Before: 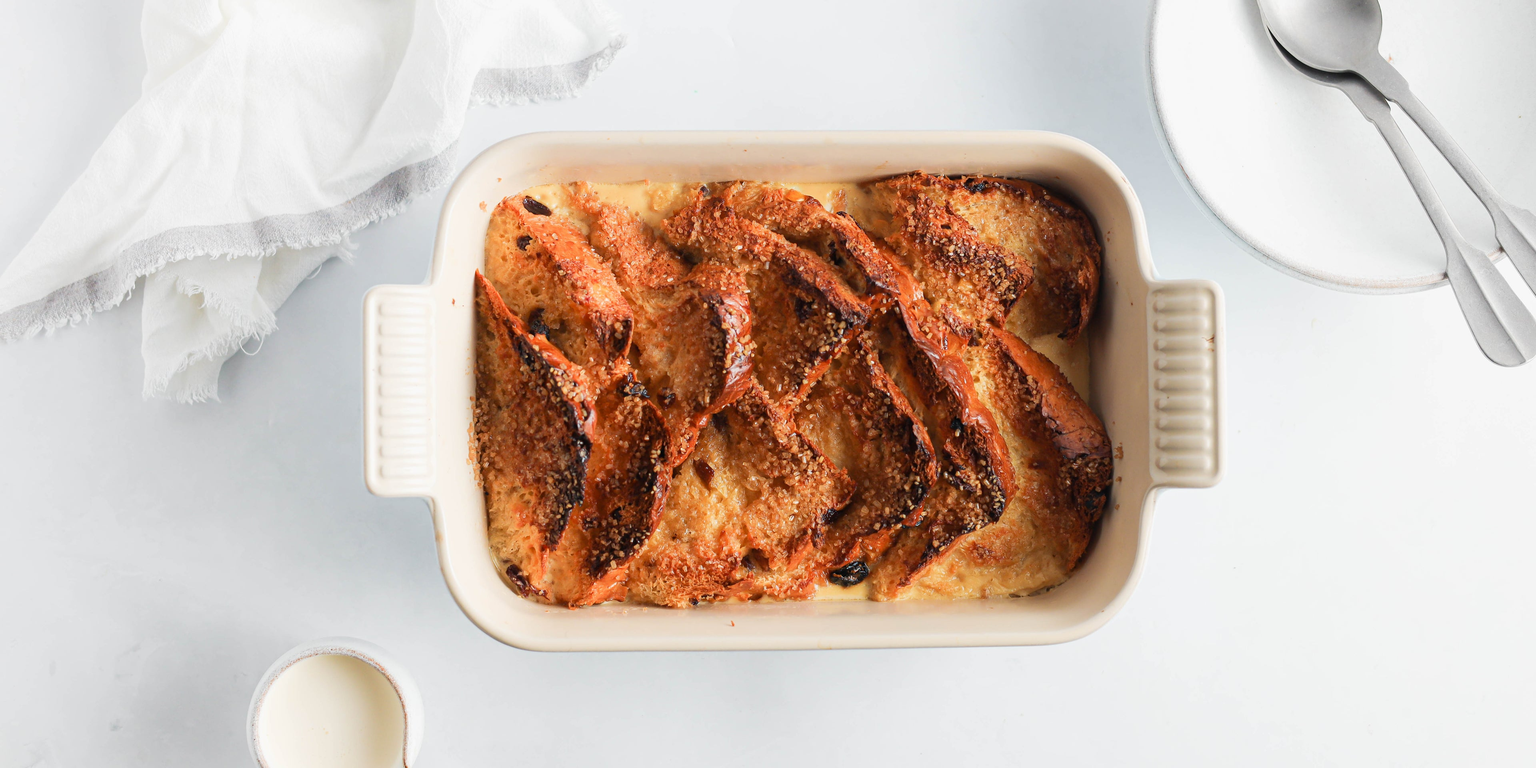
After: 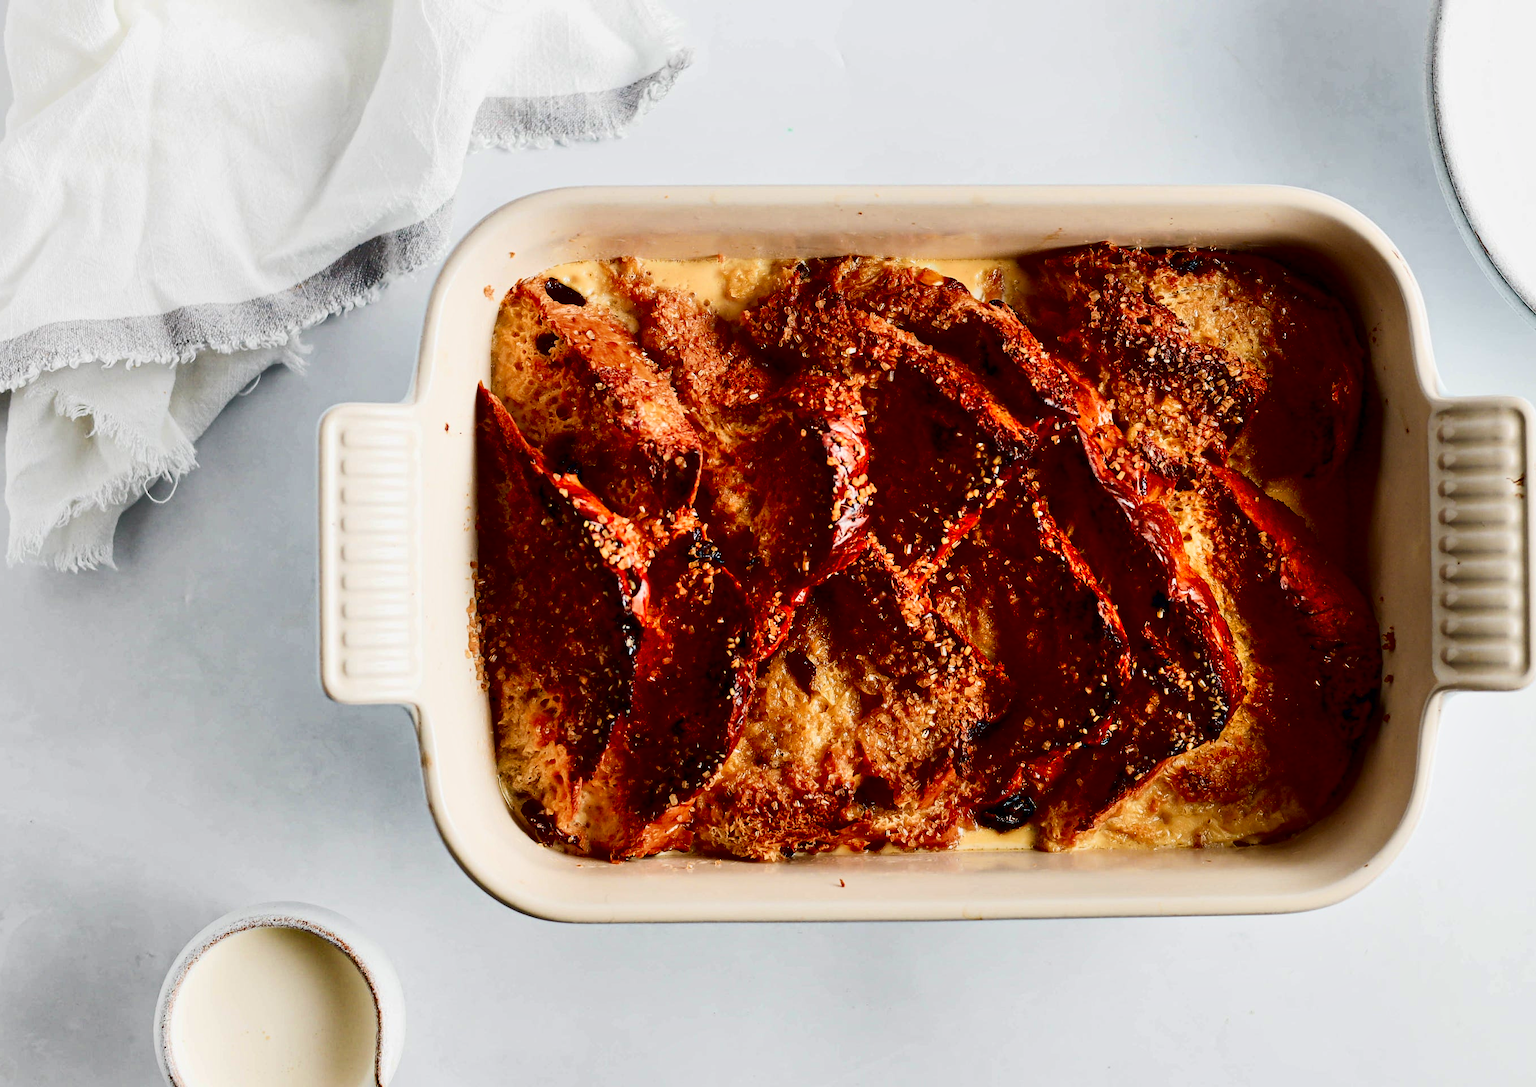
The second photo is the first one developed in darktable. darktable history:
shadows and highlights: highlights color adjustment 73.59%, soften with gaussian
crop and rotate: left 9.009%, right 20.342%
tone curve: curves: ch0 [(0, 0) (0.082, 0.02) (0.129, 0.078) (0.275, 0.301) (0.67, 0.809) (1, 1)], color space Lab, independent channels
contrast brightness saturation: contrast 0.09, brightness -0.597, saturation 0.173
